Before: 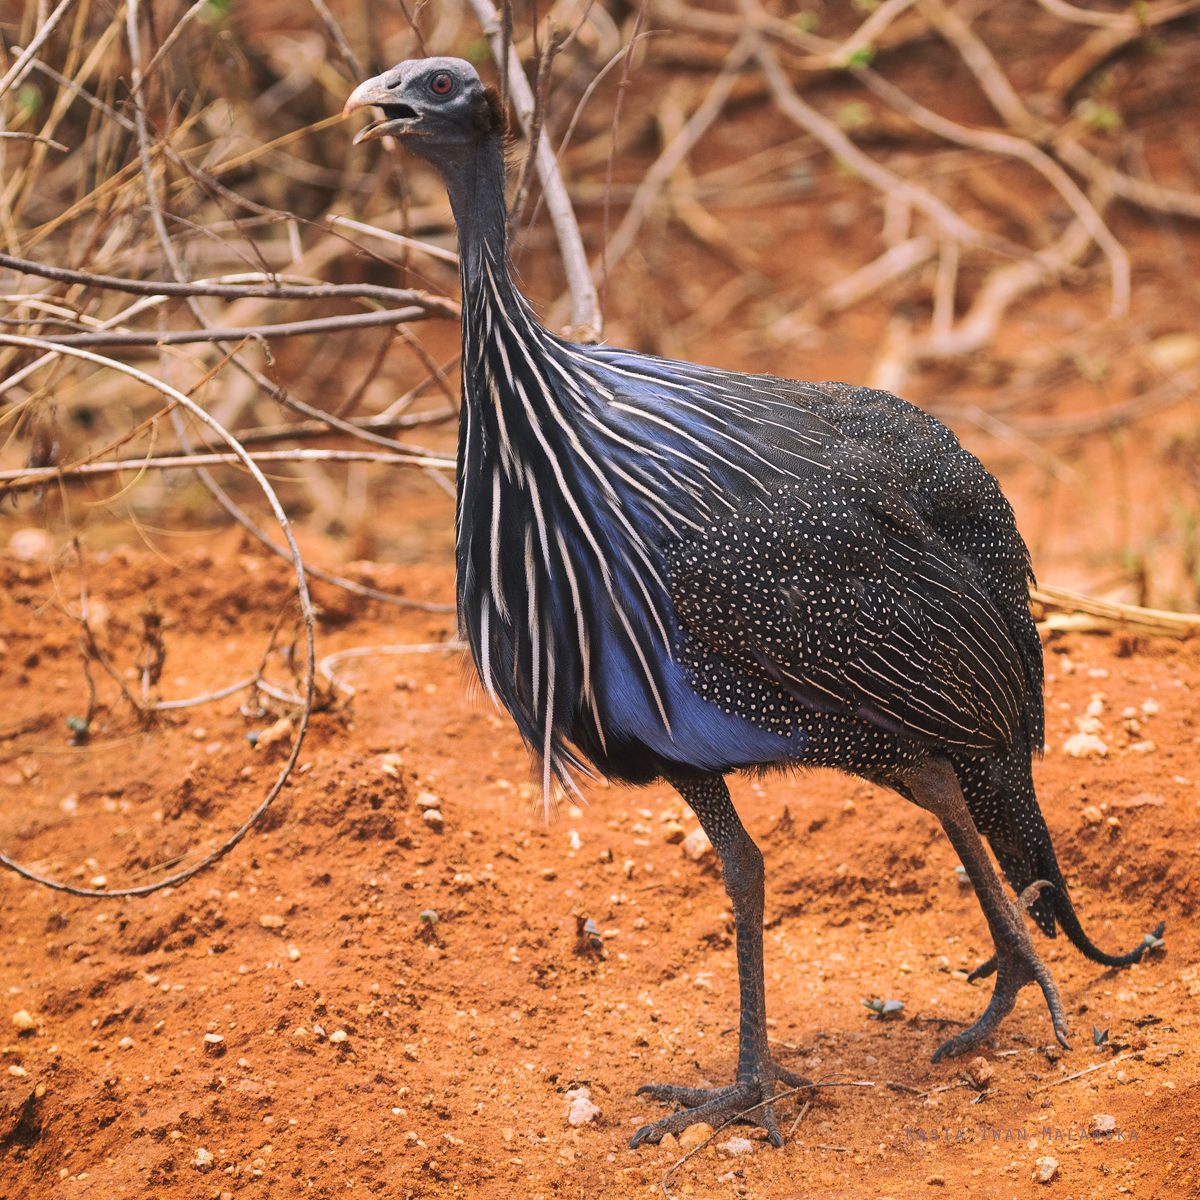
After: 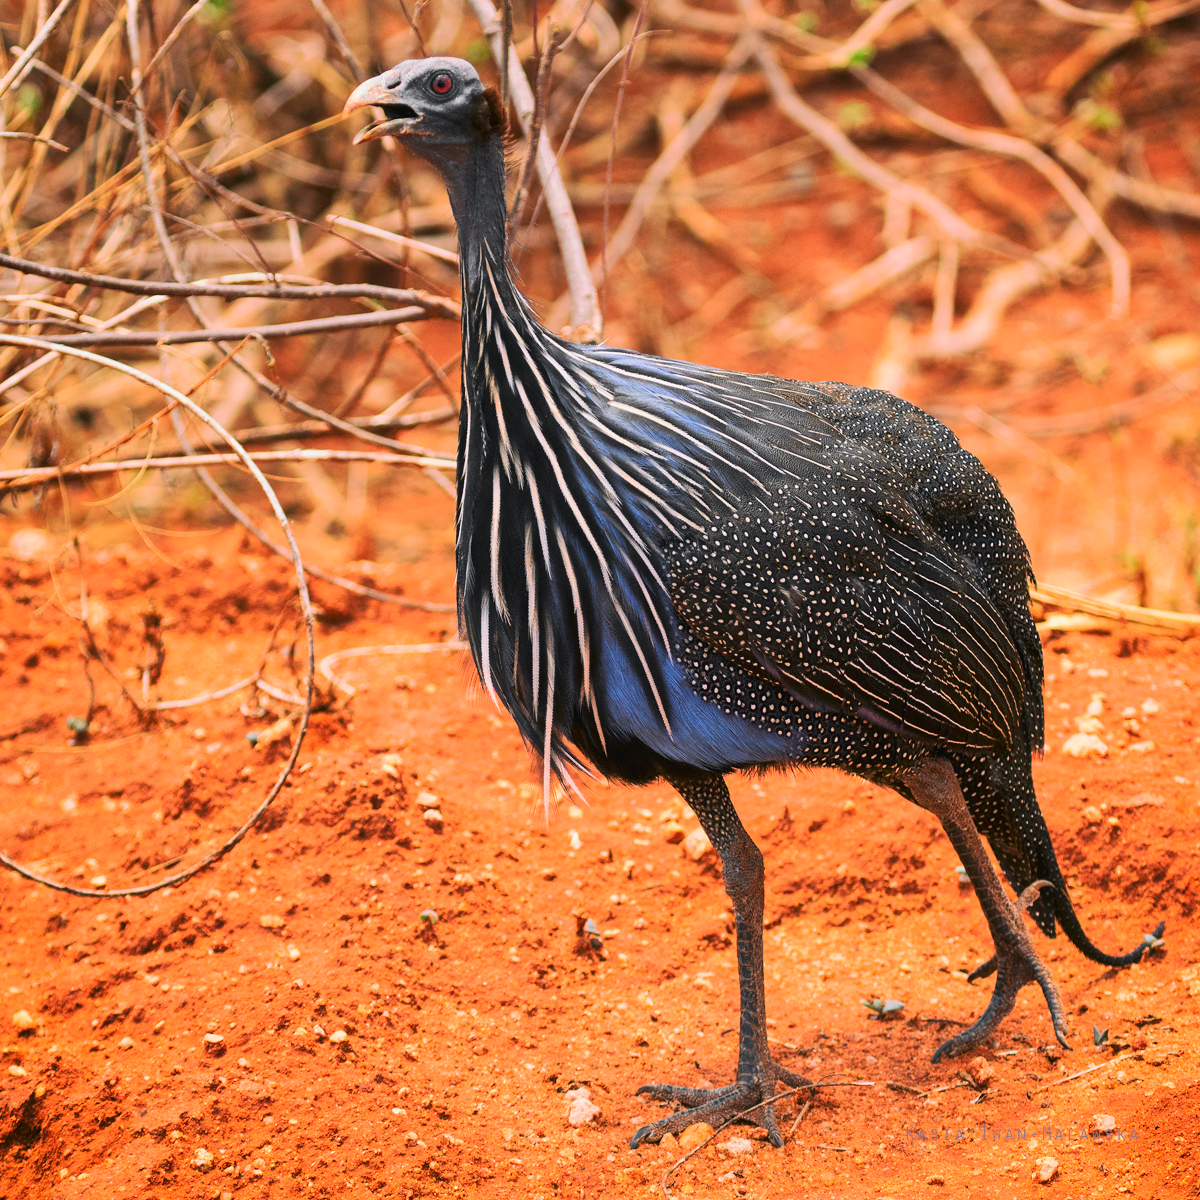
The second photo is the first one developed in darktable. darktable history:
tone curve: curves: ch0 [(0, 0) (0.071, 0.058) (0.266, 0.268) (0.498, 0.542) (0.766, 0.807) (1, 0.983)]; ch1 [(0, 0) (0.346, 0.307) (0.408, 0.387) (0.463, 0.465) (0.482, 0.493) (0.502, 0.499) (0.517, 0.505) (0.55, 0.554) (0.597, 0.61) (0.651, 0.698) (1, 1)]; ch2 [(0, 0) (0.346, 0.34) (0.434, 0.46) (0.485, 0.494) (0.5, 0.498) (0.509, 0.517) (0.526, 0.539) (0.583, 0.603) (0.625, 0.659) (1, 1)], color space Lab, independent channels, preserve colors none
